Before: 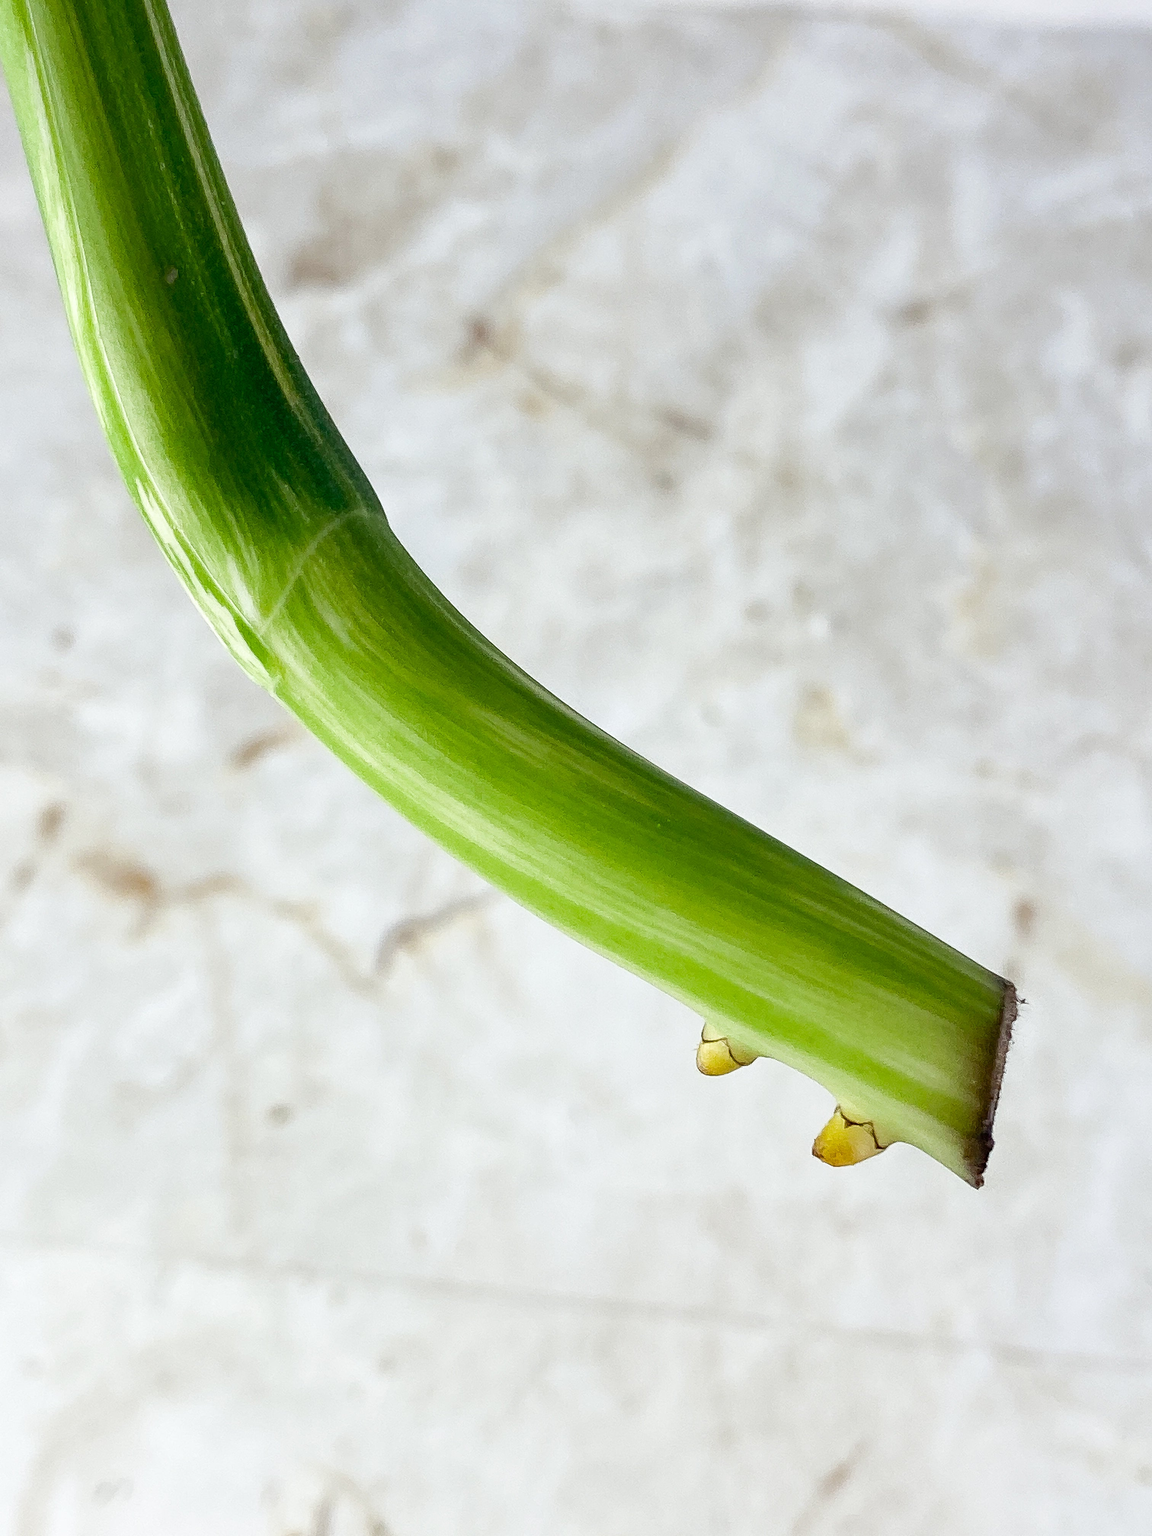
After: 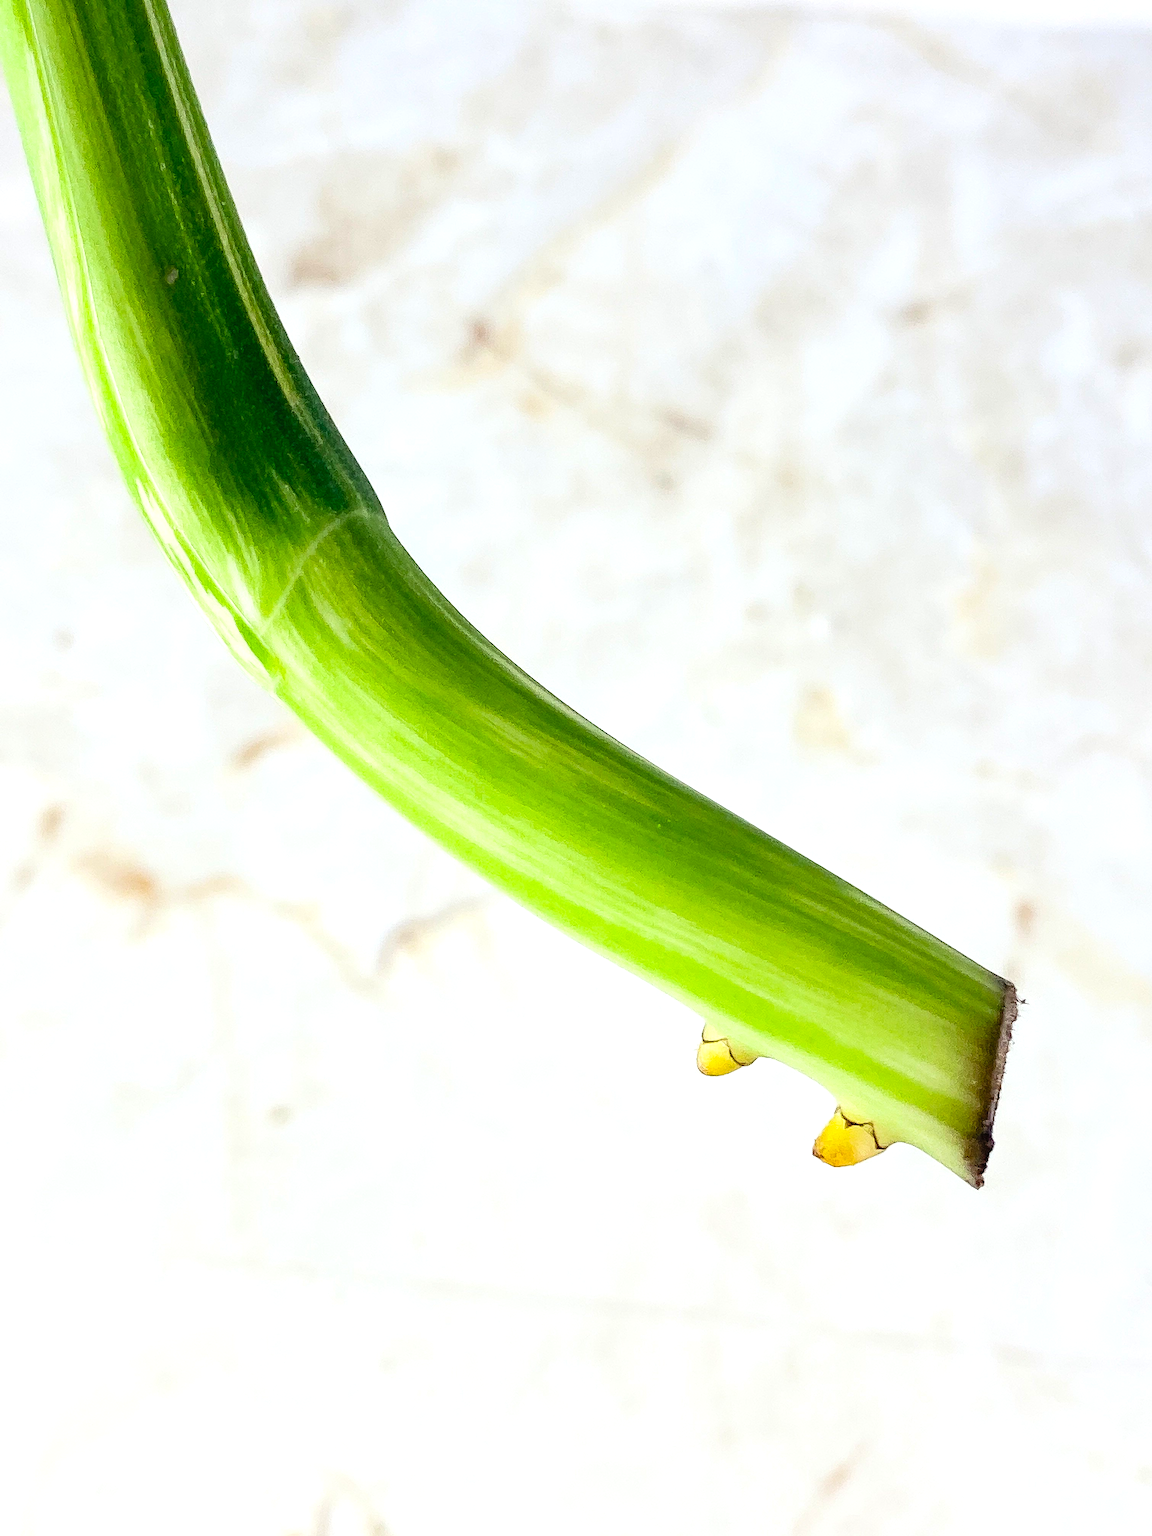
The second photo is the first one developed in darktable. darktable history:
tone equalizer: -8 EV -0.401 EV, -7 EV -0.393 EV, -6 EV -0.303 EV, -5 EV -0.195 EV, -3 EV 0.246 EV, -2 EV 0.326 EV, -1 EV 0.369 EV, +0 EV 0.426 EV
contrast brightness saturation: contrast 0.197, brightness 0.169, saturation 0.223
